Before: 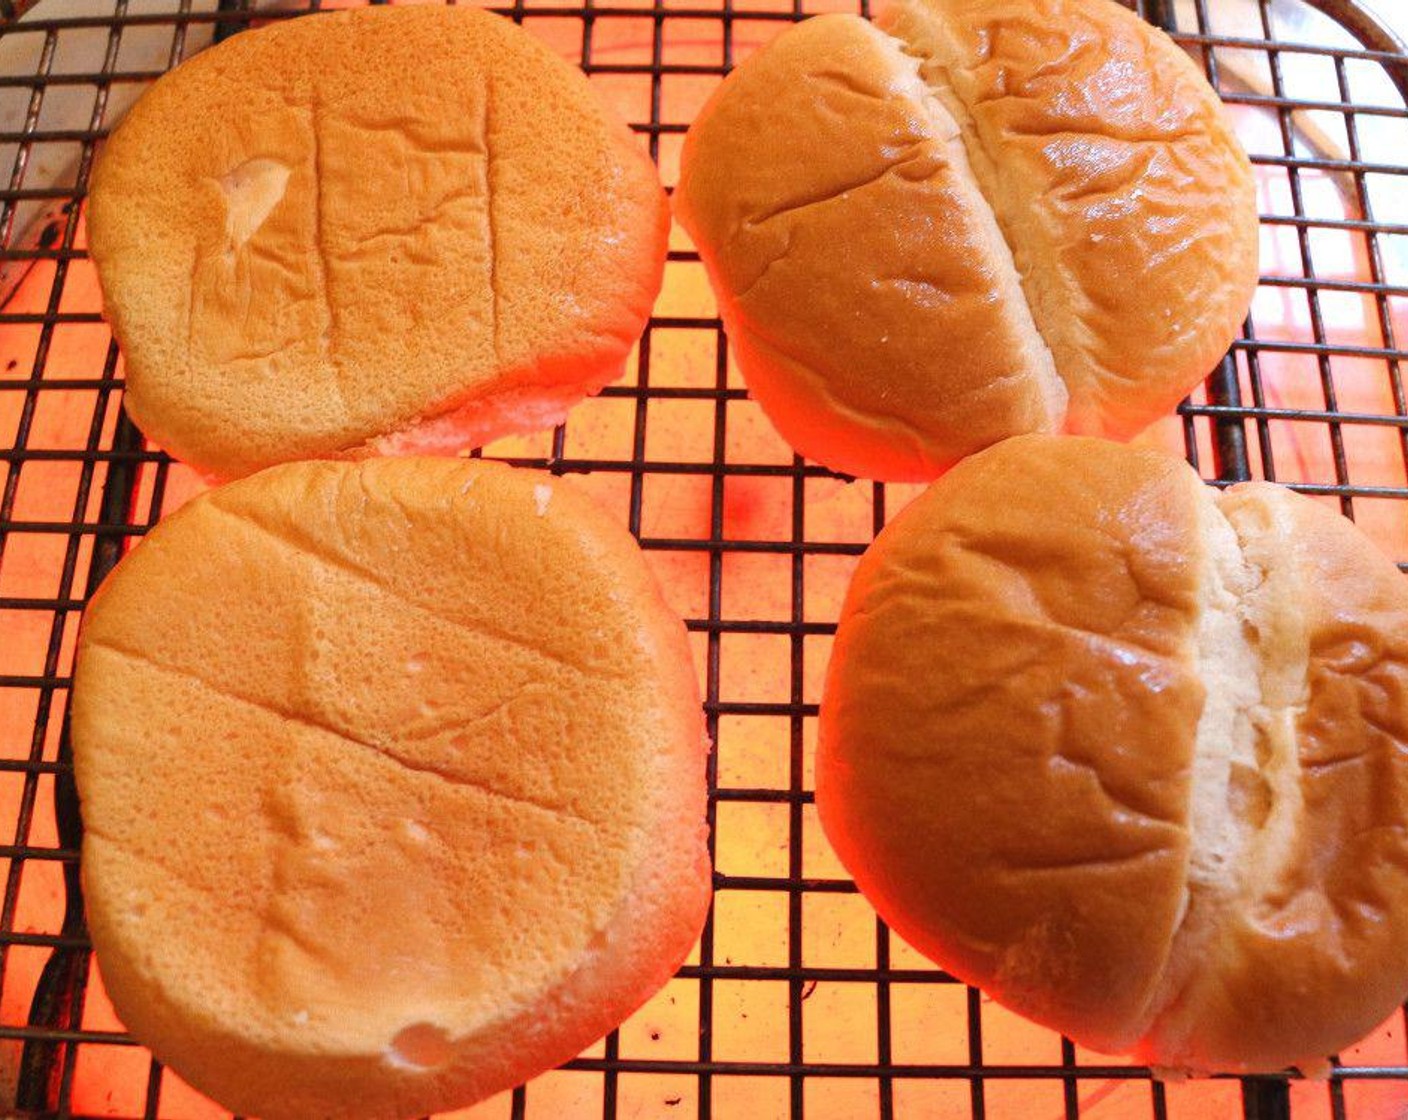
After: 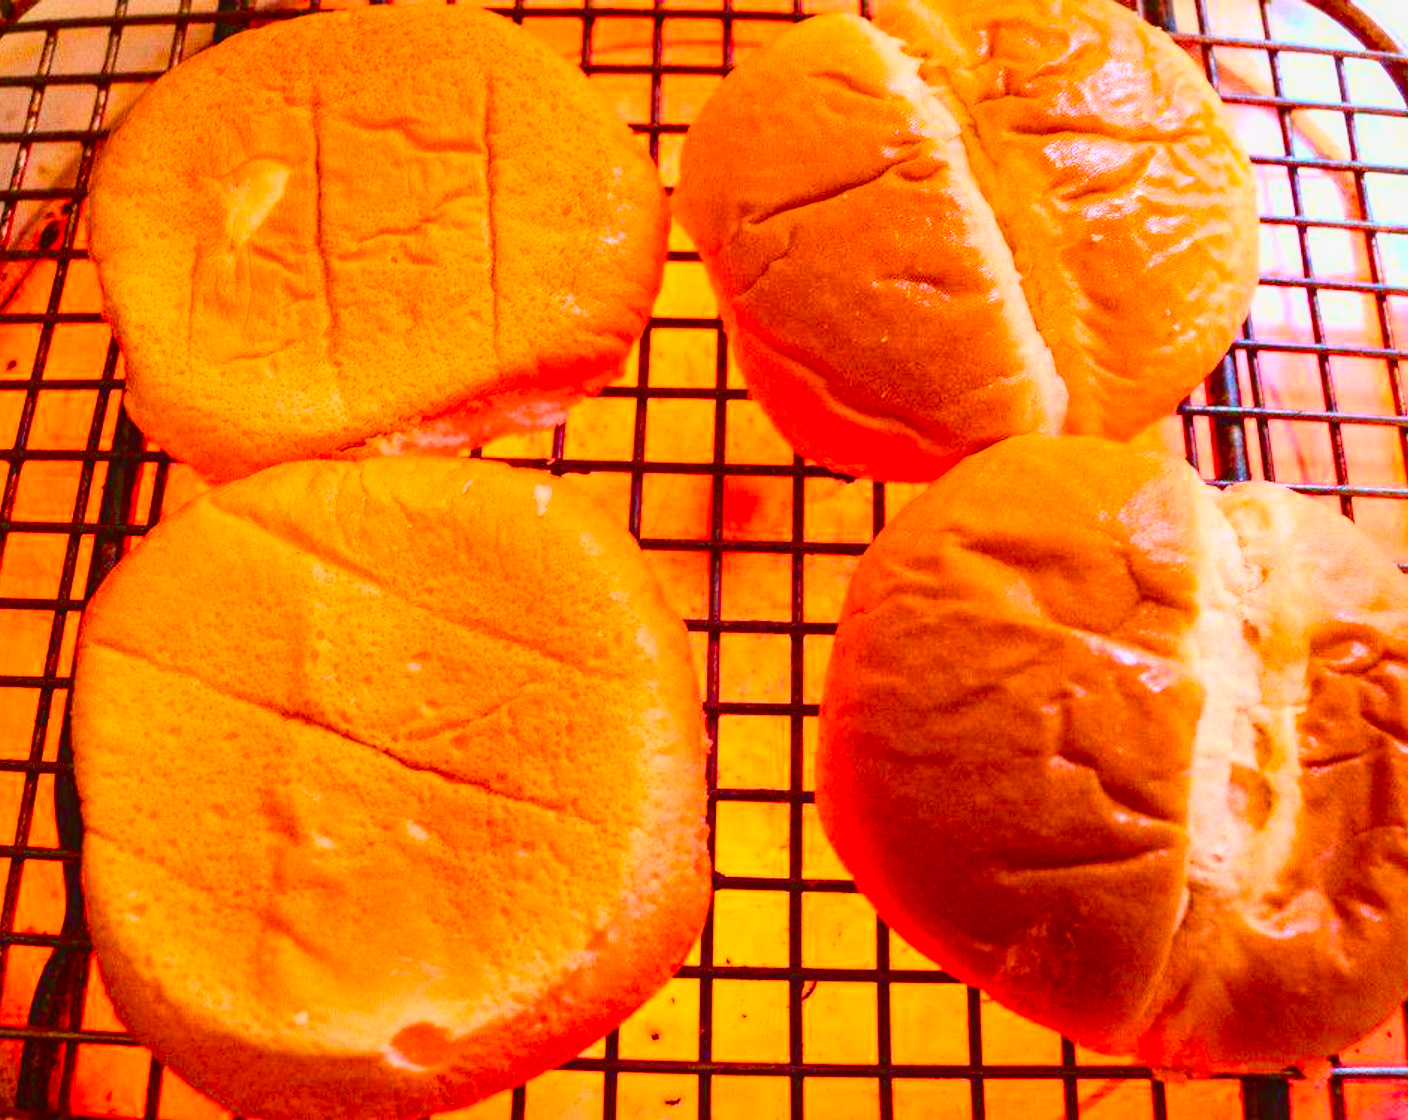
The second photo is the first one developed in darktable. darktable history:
contrast brightness saturation: saturation 0.177
tone curve: curves: ch0 [(0.003, 0.032) (0.037, 0.037) (0.142, 0.117) (0.279, 0.311) (0.405, 0.49) (0.526, 0.651) (0.722, 0.857) (0.875, 0.946) (1, 0.98)]; ch1 [(0, 0) (0.305, 0.325) (0.453, 0.437) (0.482, 0.474) (0.501, 0.498) (0.515, 0.523) (0.559, 0.591) (0.6, 0.643) (0.656, 0.707) (1, 1)]; ch2 [(0, 0) (0.323, 0.277) (0.424, 0.396) (0.479, 0.484) (0.499, 0.502) (0.515, 0.537) (0.573, 0.602) (0.653, 0.675) (0.75, 0.756) (1, 1)], color space Lab, independent channels, preserve colors none
color balance rgb: perceptual saturation grading › global saturation 35.73%, perceptual saturation grading › shadows 35.767%, global vibrance 20%
local contrast: detail 110%
